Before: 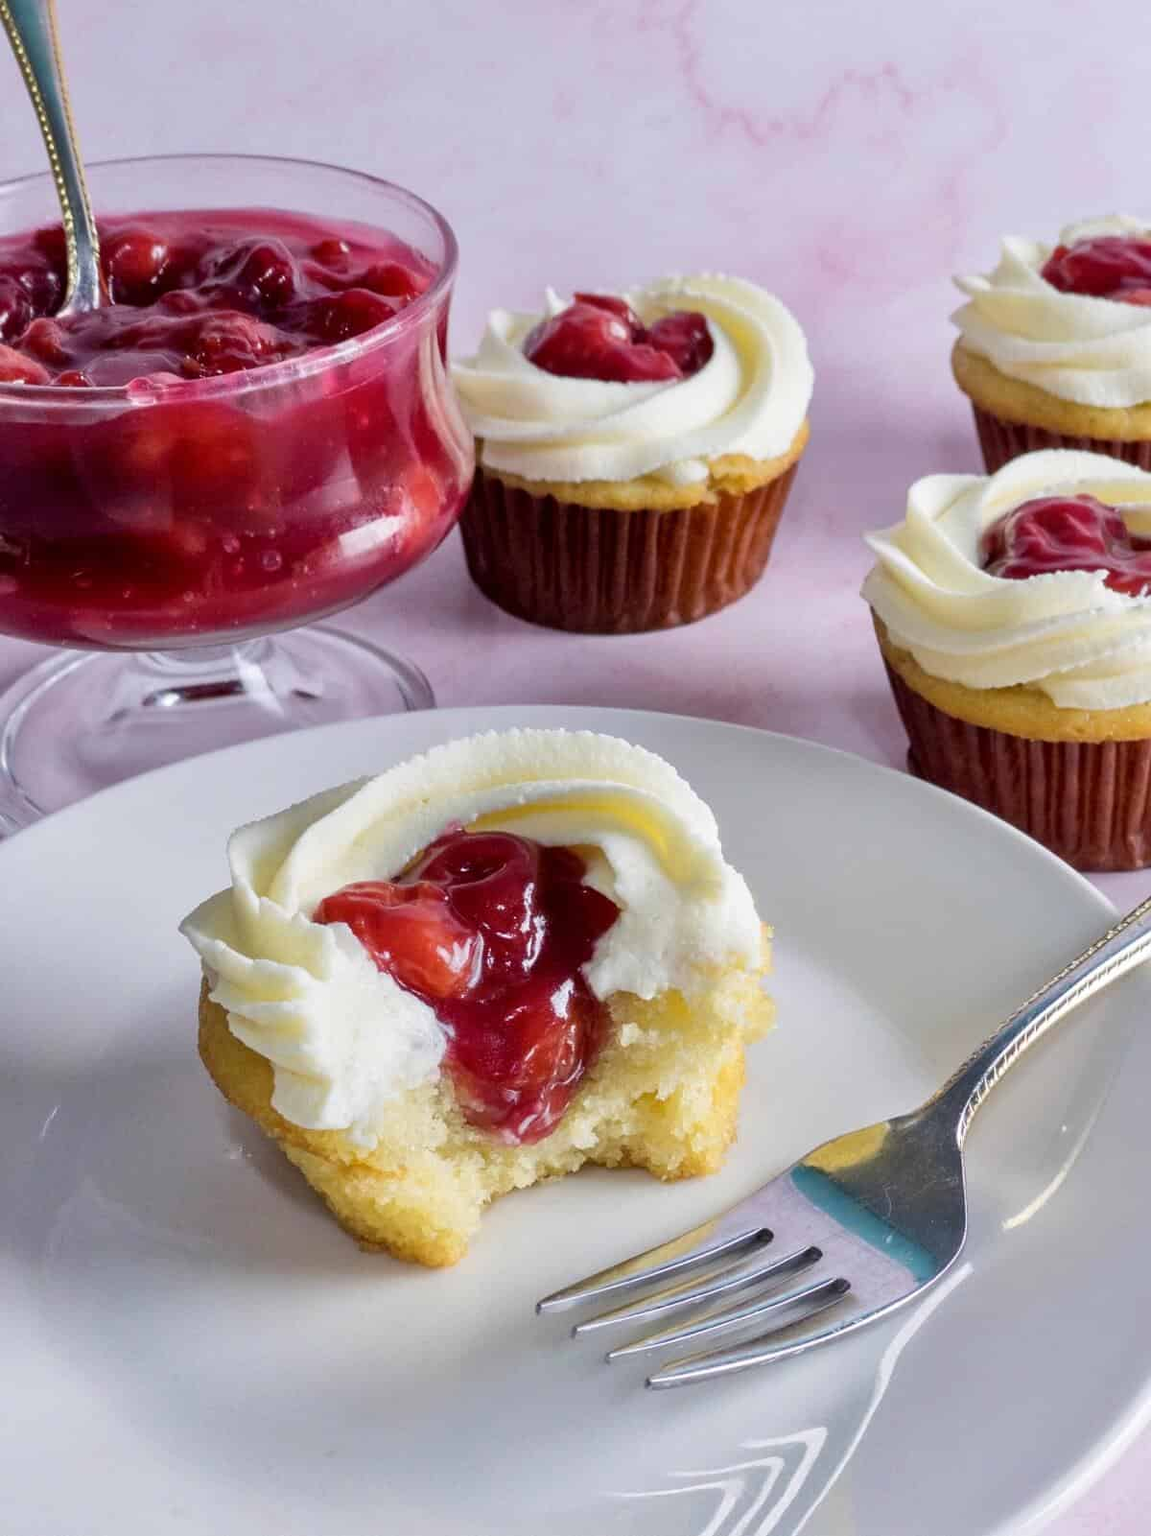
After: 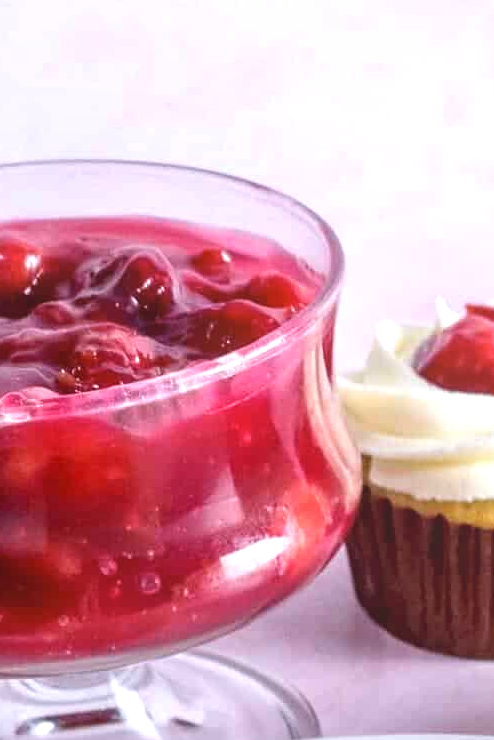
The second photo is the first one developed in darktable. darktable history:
local contrast: highlights 49%, shadows 2%, detail 99%
sharpen: amount 0.204
exposure: black level correction 0, exposure 0.9 EV, compensate highlight preservation false
crop and rotate: left 11.12%, top 0.118%, right 47.672%, bottom 53.619%
